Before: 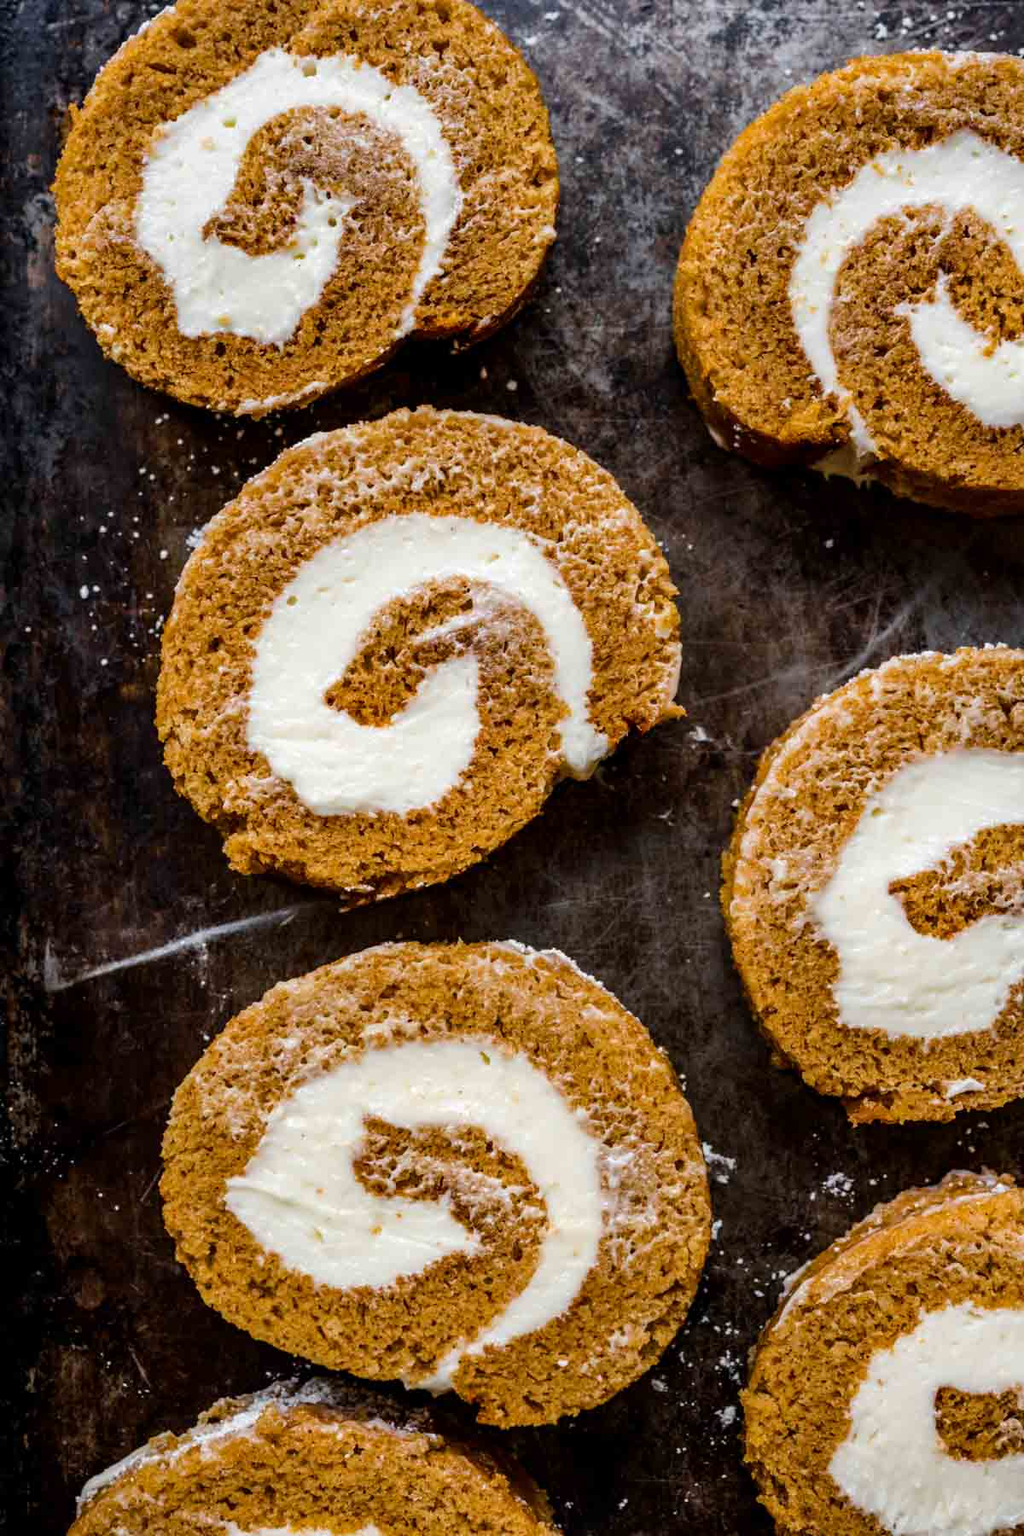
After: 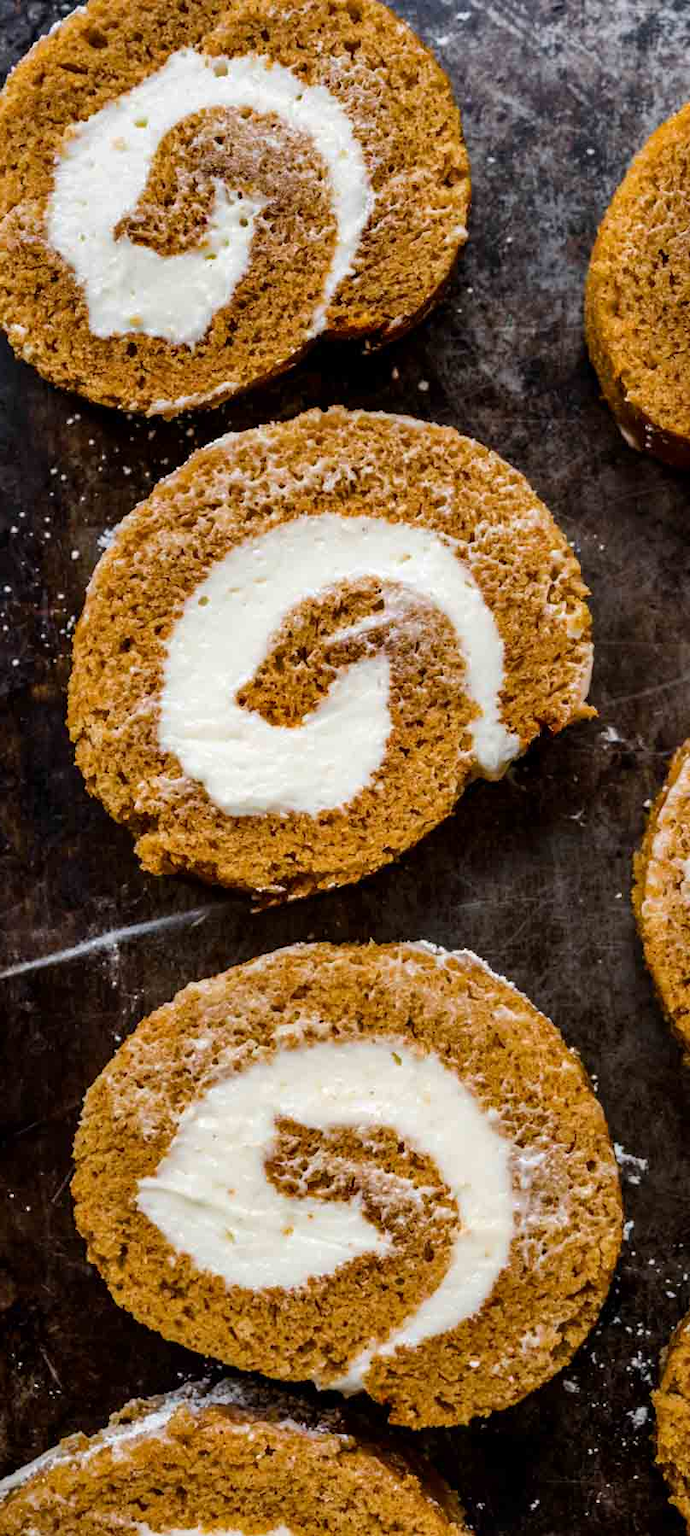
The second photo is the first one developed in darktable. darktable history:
crop and rotate: left 8.694%, right 23.846%
